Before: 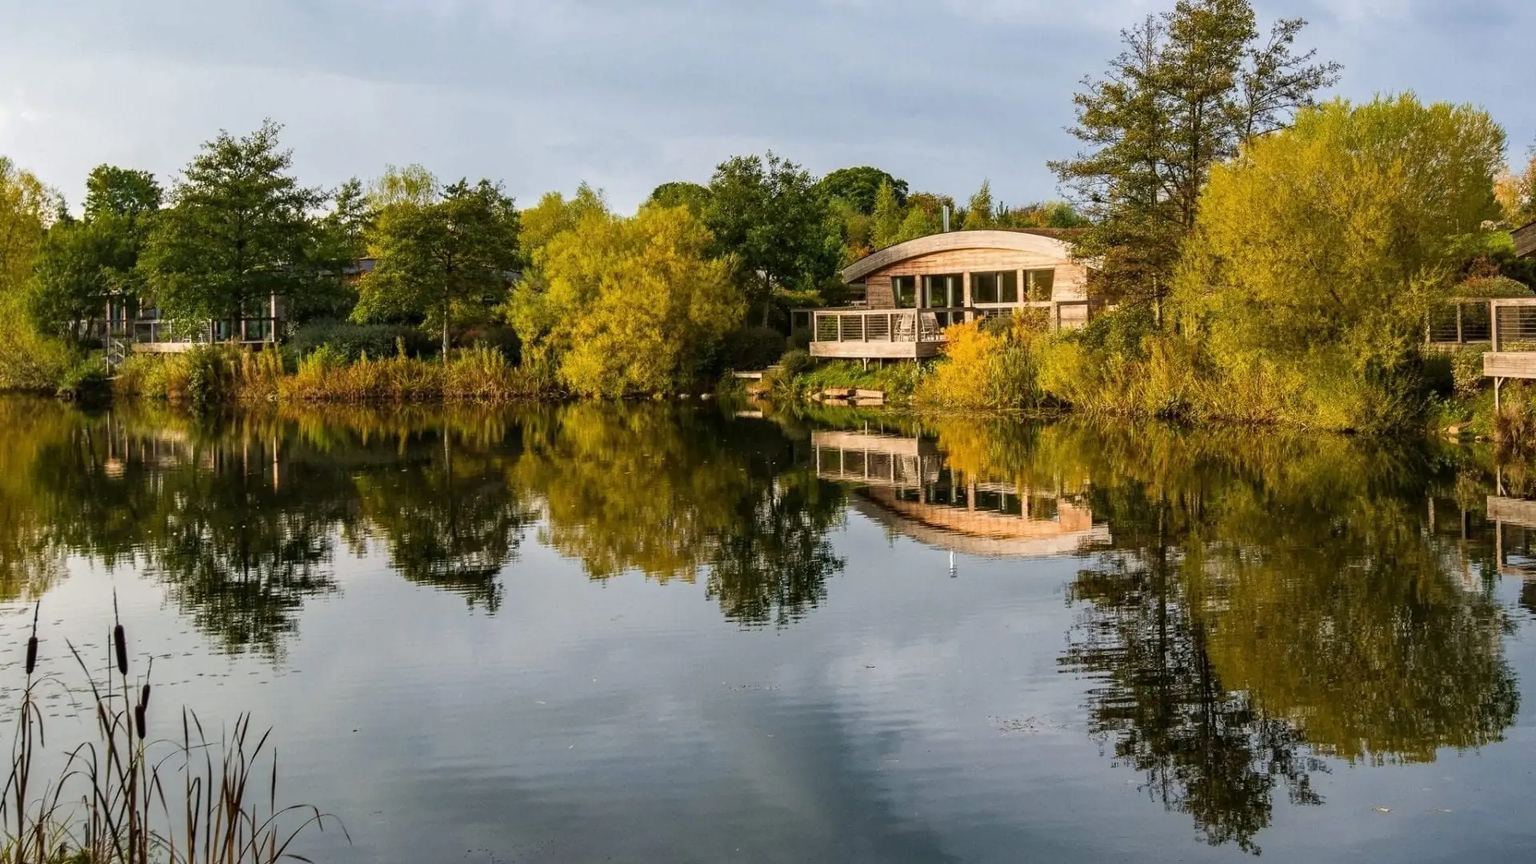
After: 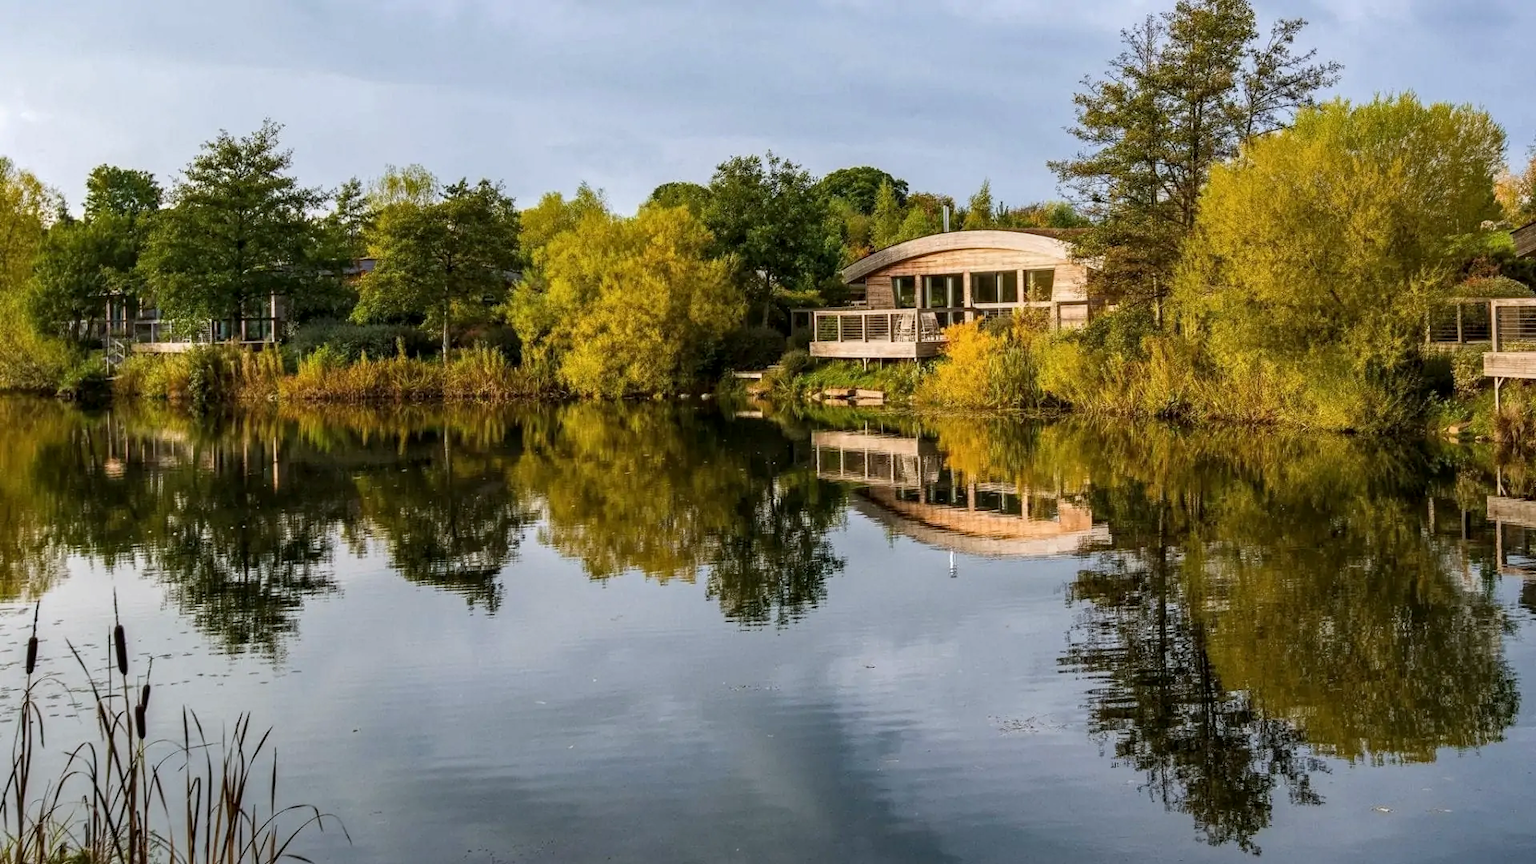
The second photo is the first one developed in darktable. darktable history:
white balance: red 0.983, blue 1.036
local contrast: highlights 100%, shadows 100%, detail 120%, midtone range 0.2
